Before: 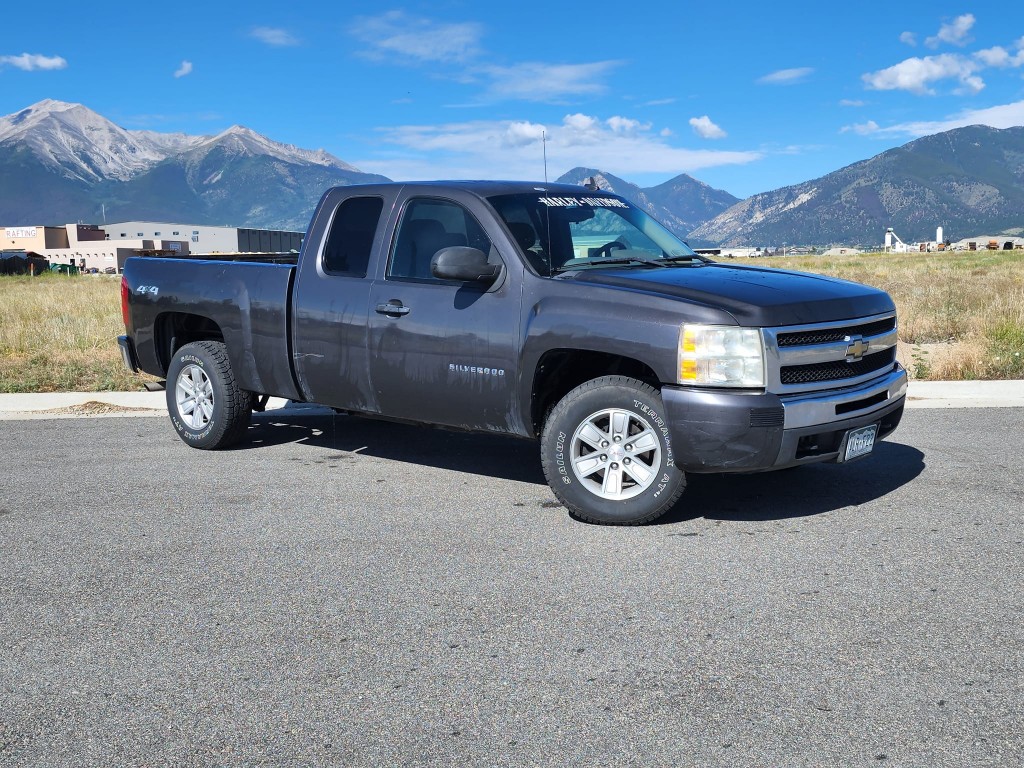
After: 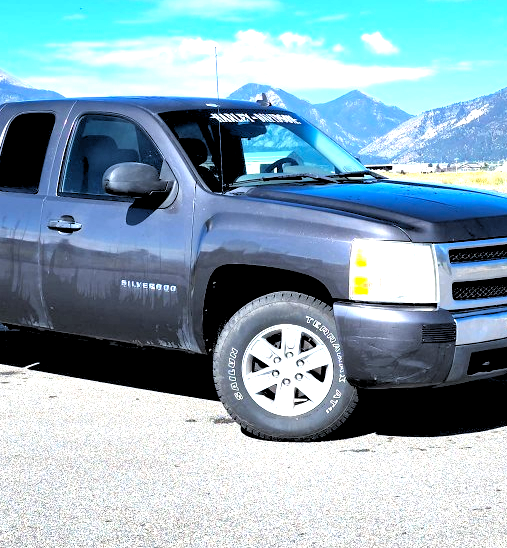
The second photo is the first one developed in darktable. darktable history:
crop: left 32.075%, top 10.976%, right 18.355%, bottom 17.596%
exposure: black level correction 0, exposure 1.173 EV, compensate exposure bias true, compensate highlight preservation false
rgb levels: levels [[0.034, 0.472, 0.904], [0, 0.5, 1], [0, 0.5, 1]]
contrast brightness saturation: saturation 0.13
